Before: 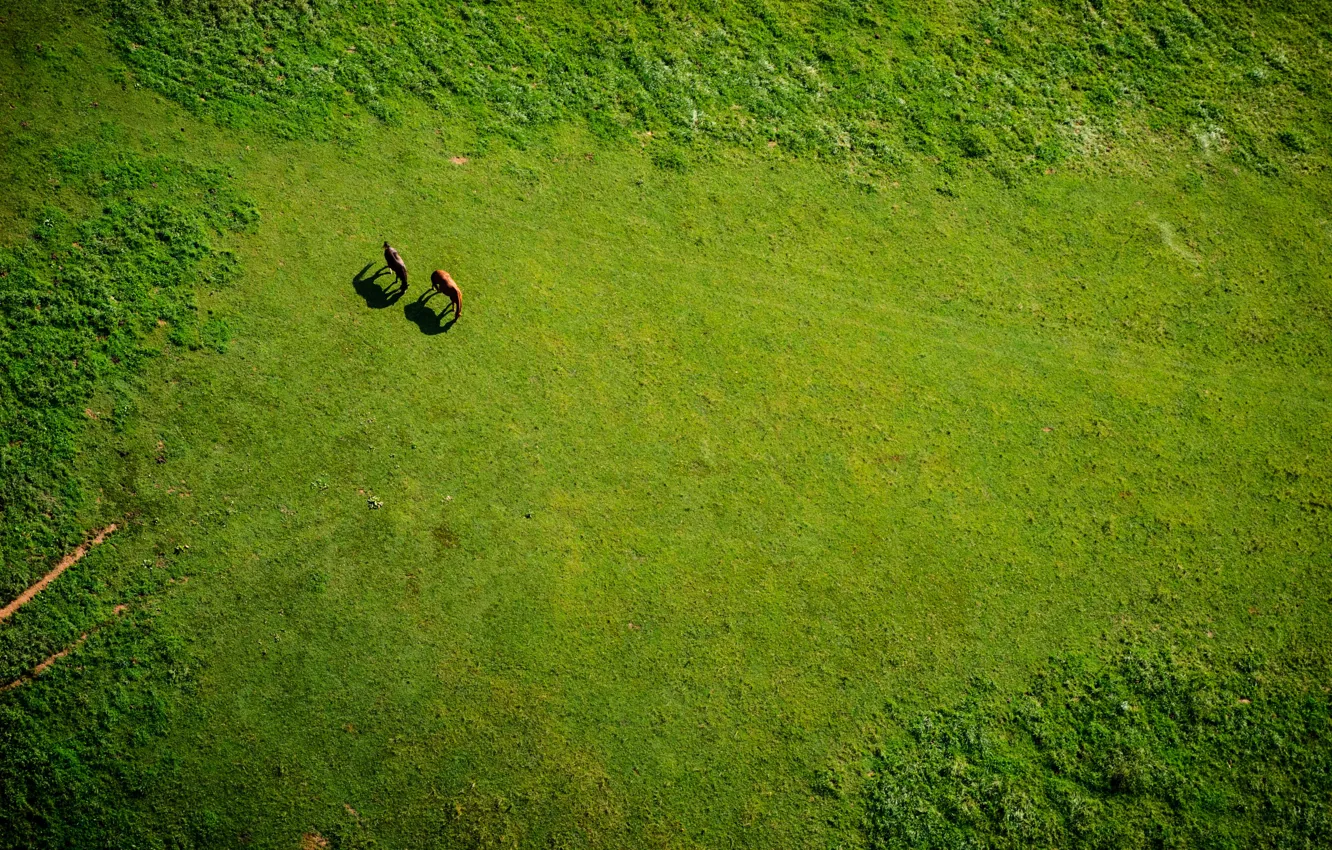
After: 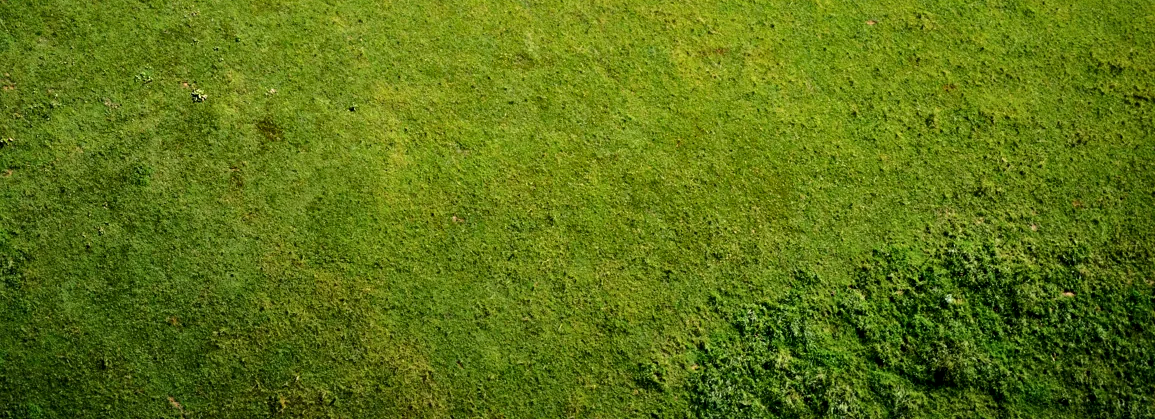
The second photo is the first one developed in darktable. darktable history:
crop and rotate: left 13.262%, top 47.895%, bottom 2.761%
local contrast: mode bilateral grid, contrast 24, coarseness 60, detail 152%, midtone range 0.2
